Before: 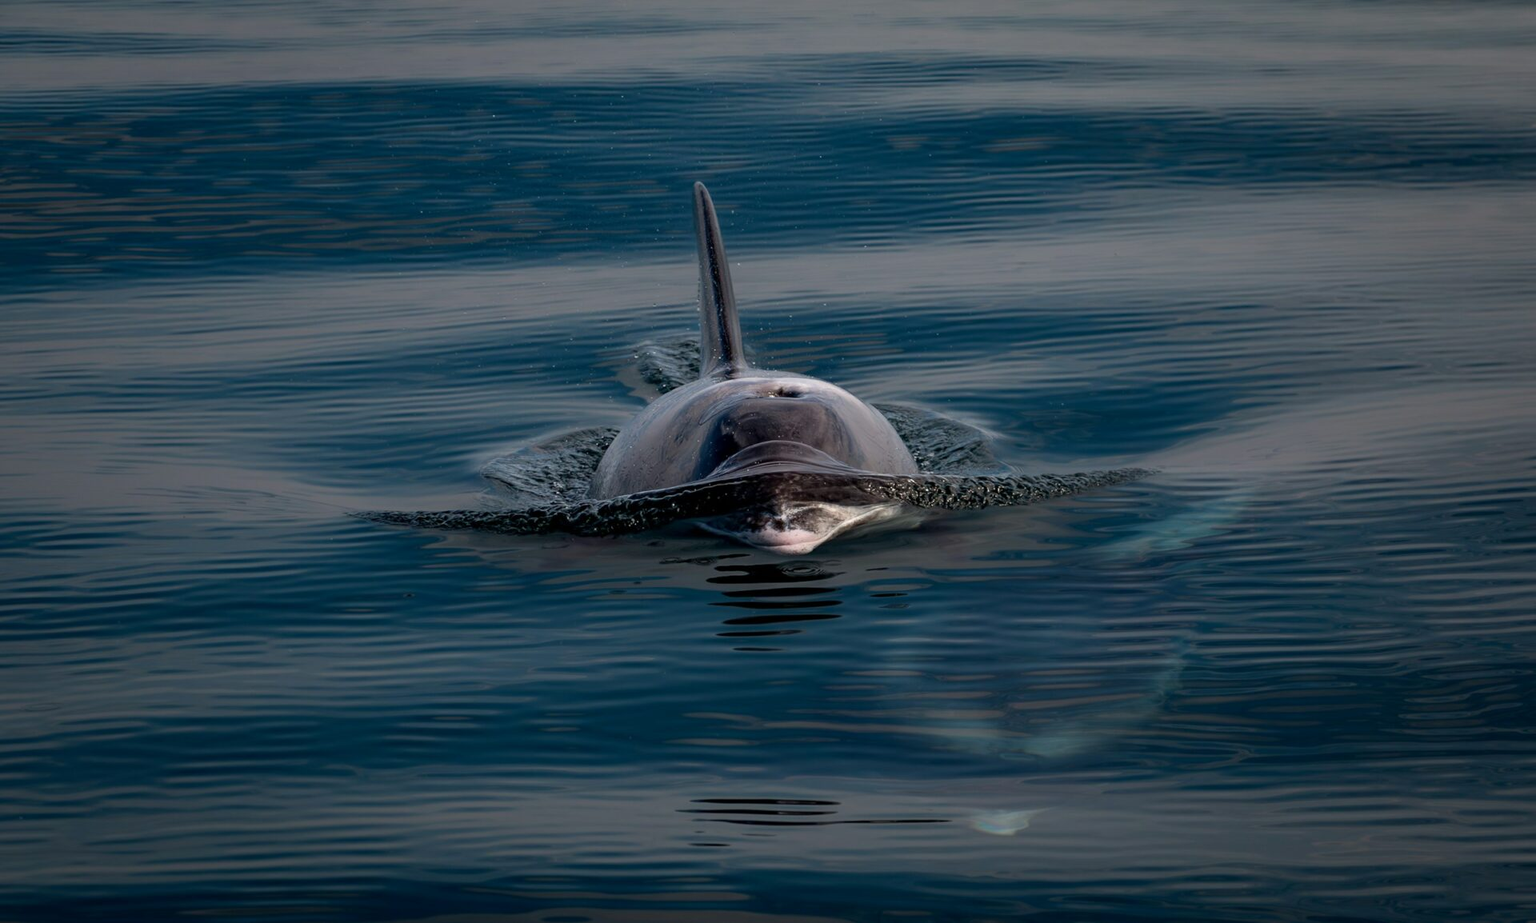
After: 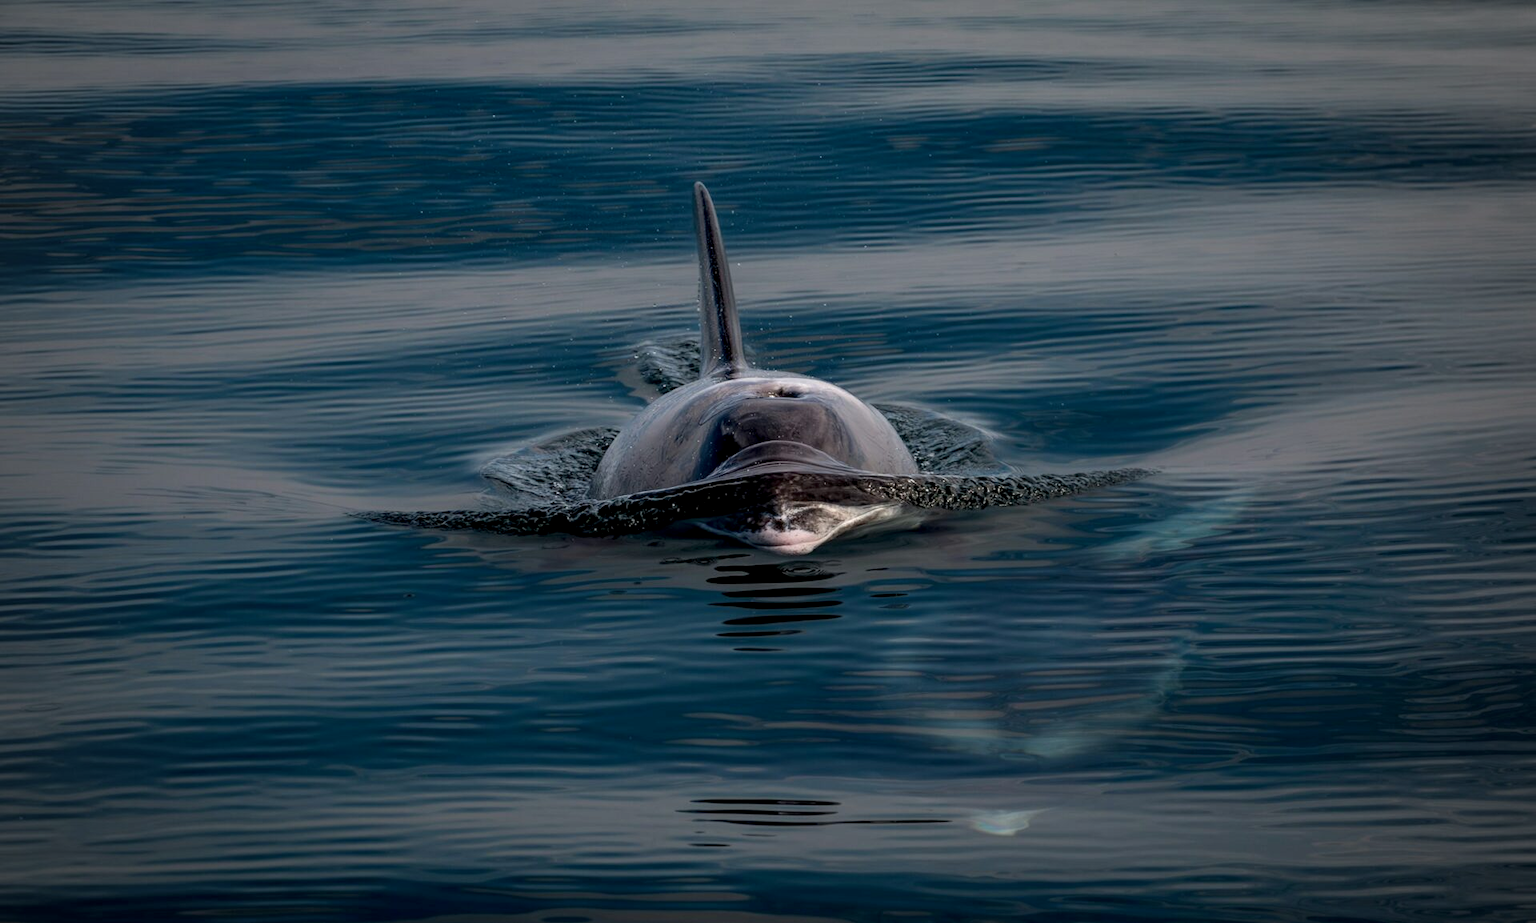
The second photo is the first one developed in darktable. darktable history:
local contrast: on, module defaults
vignetting: brightness -0.167
